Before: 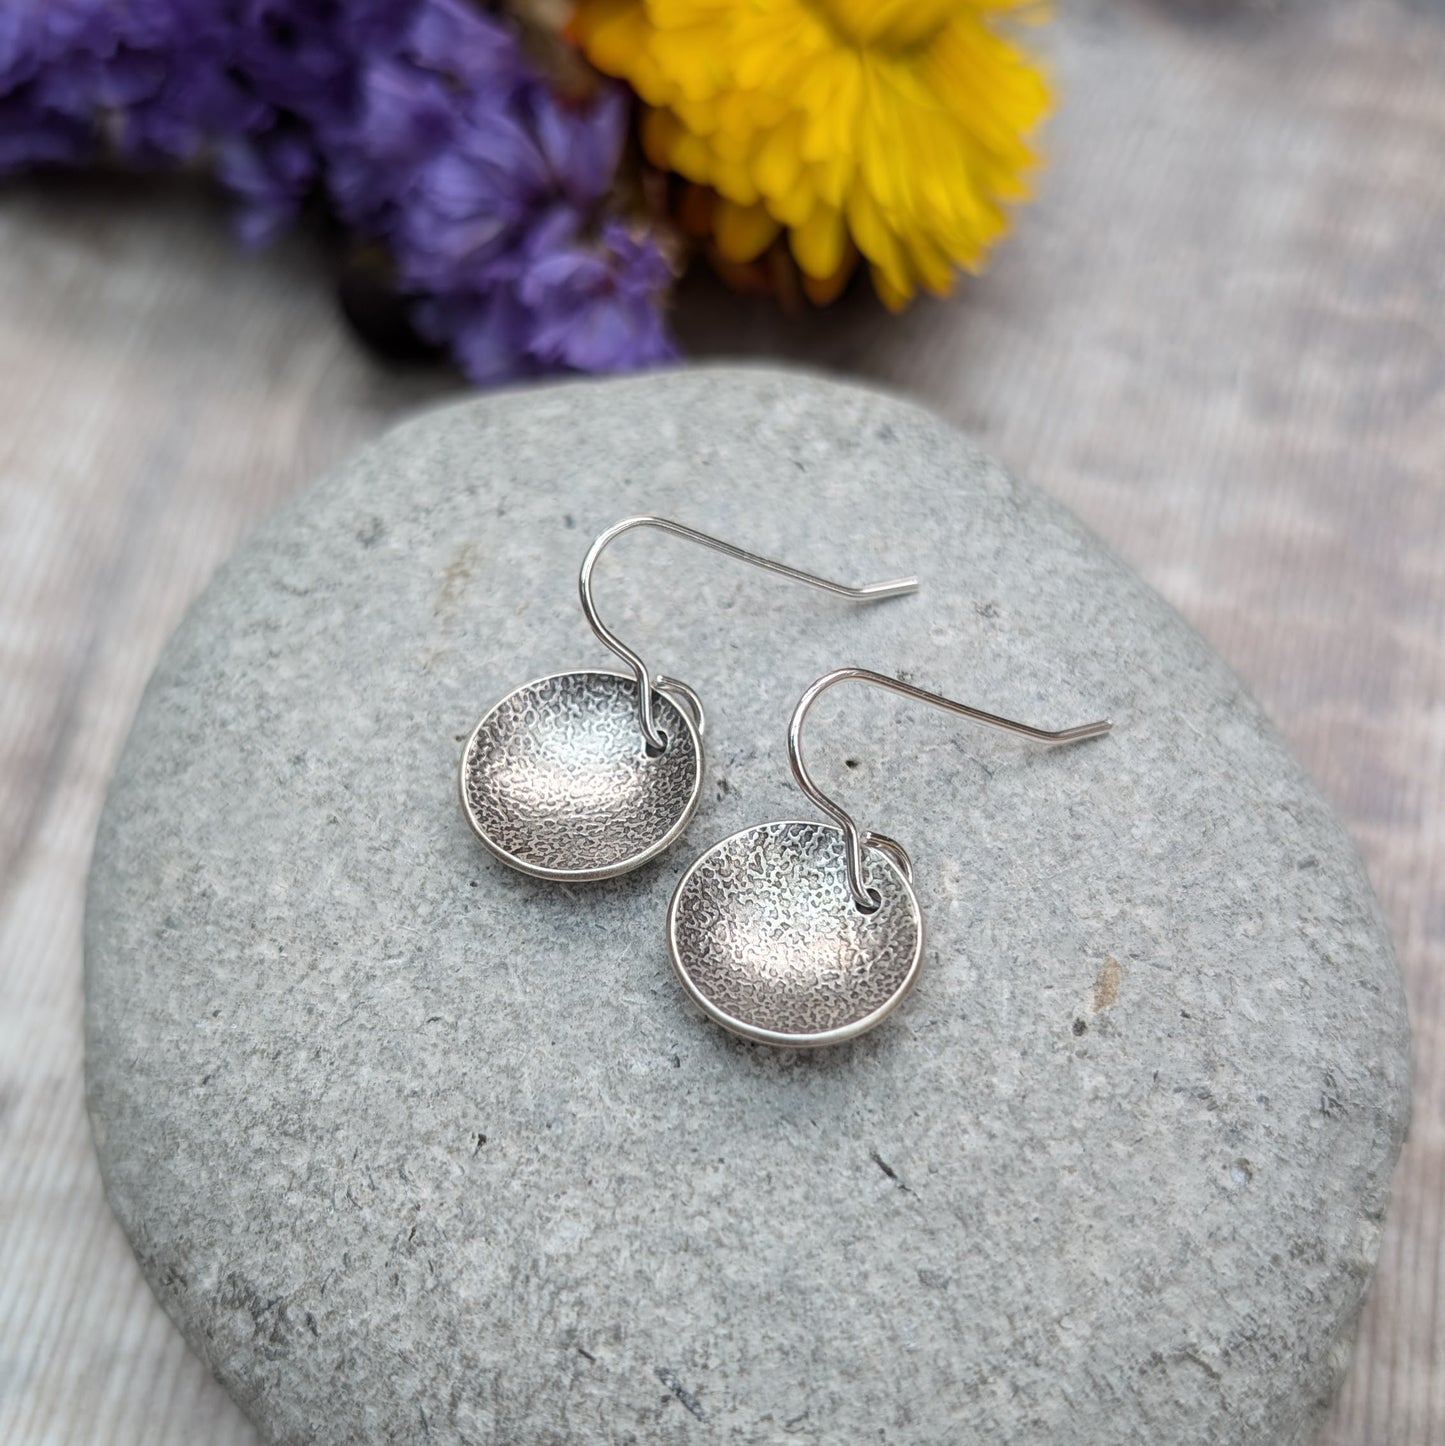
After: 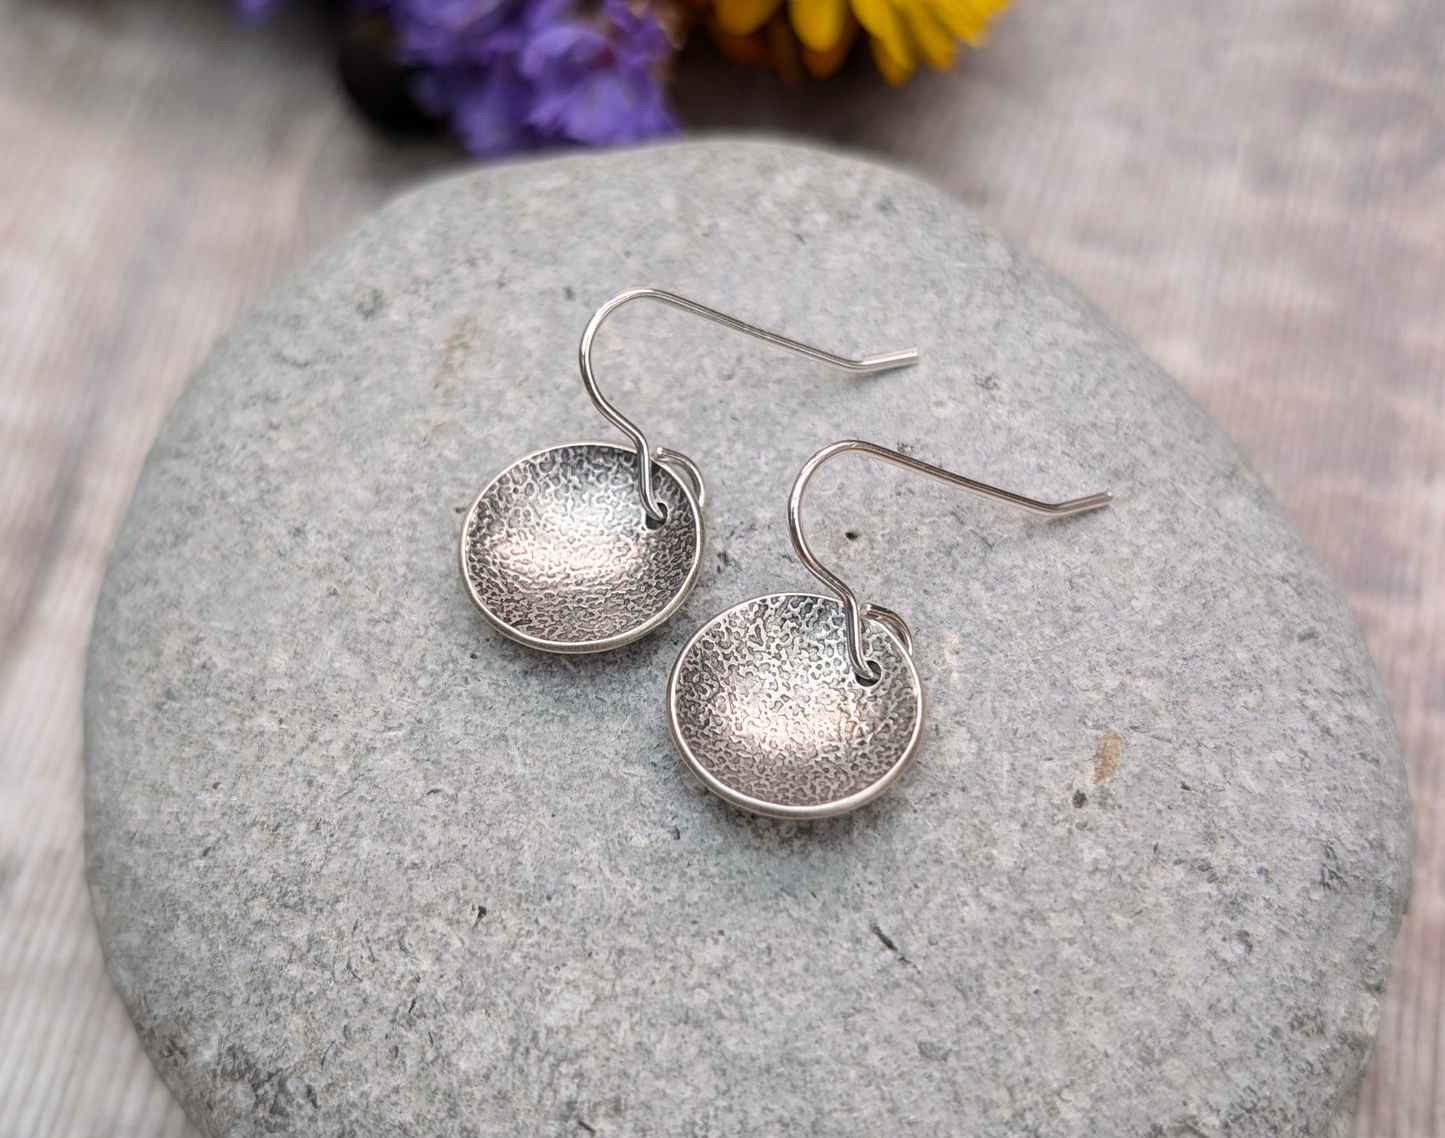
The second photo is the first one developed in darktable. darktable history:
color correction: highlights a* 3.22, highlights b* 1.93, saturation 1.19
crop and rotate: top 15.774%, bottom 5.506%
